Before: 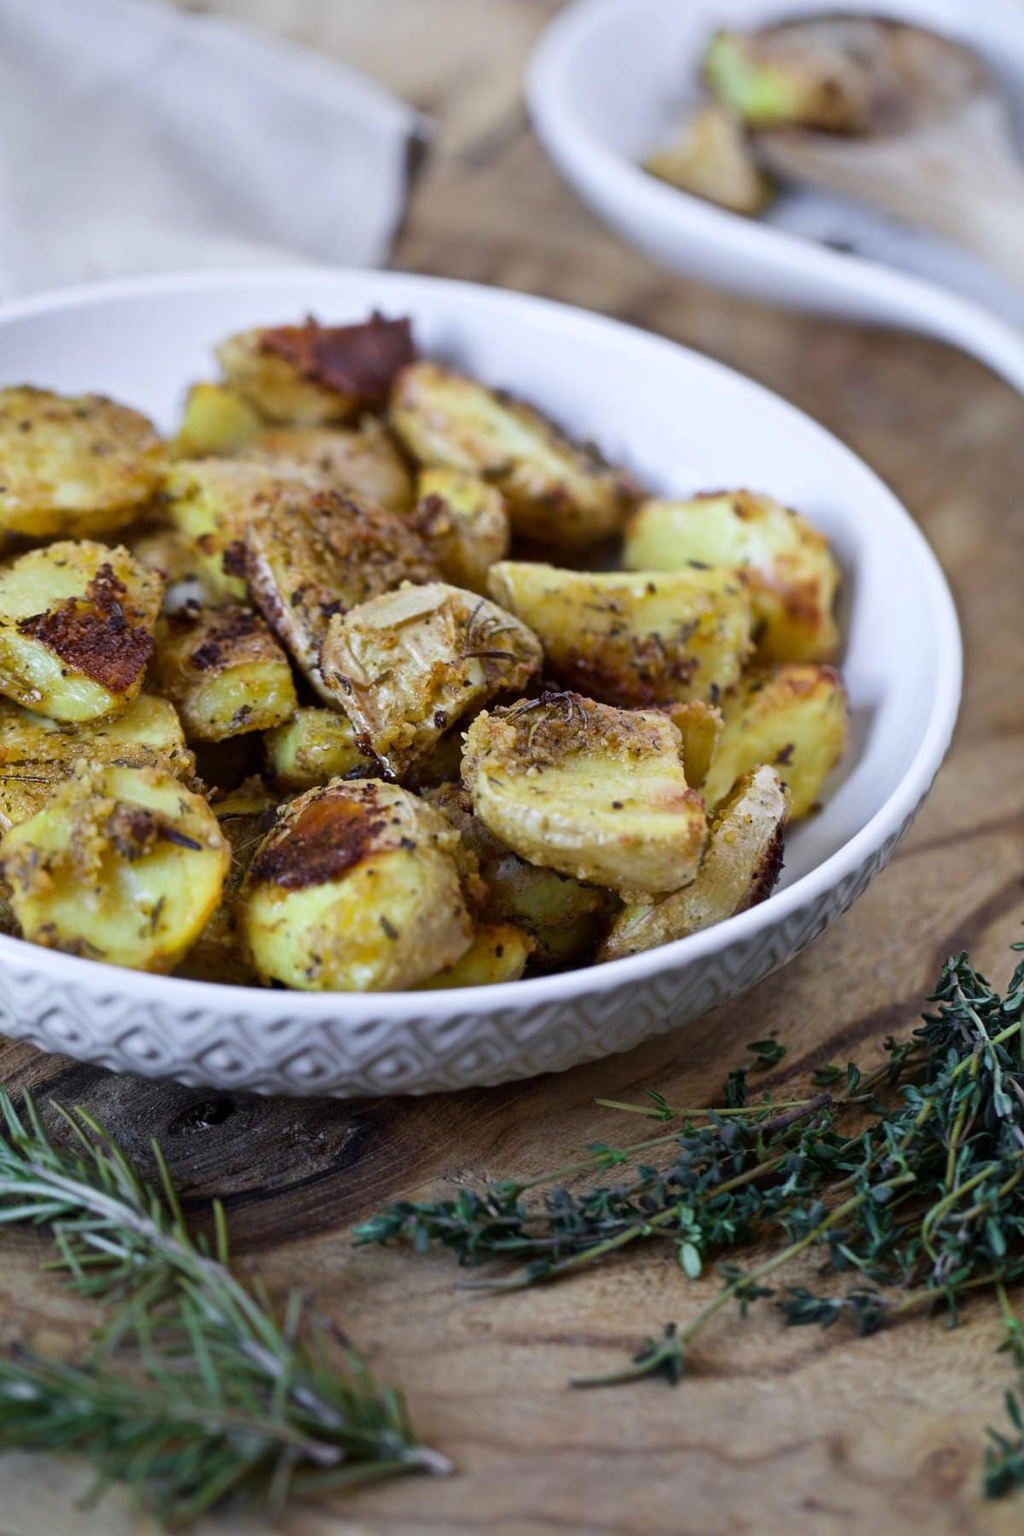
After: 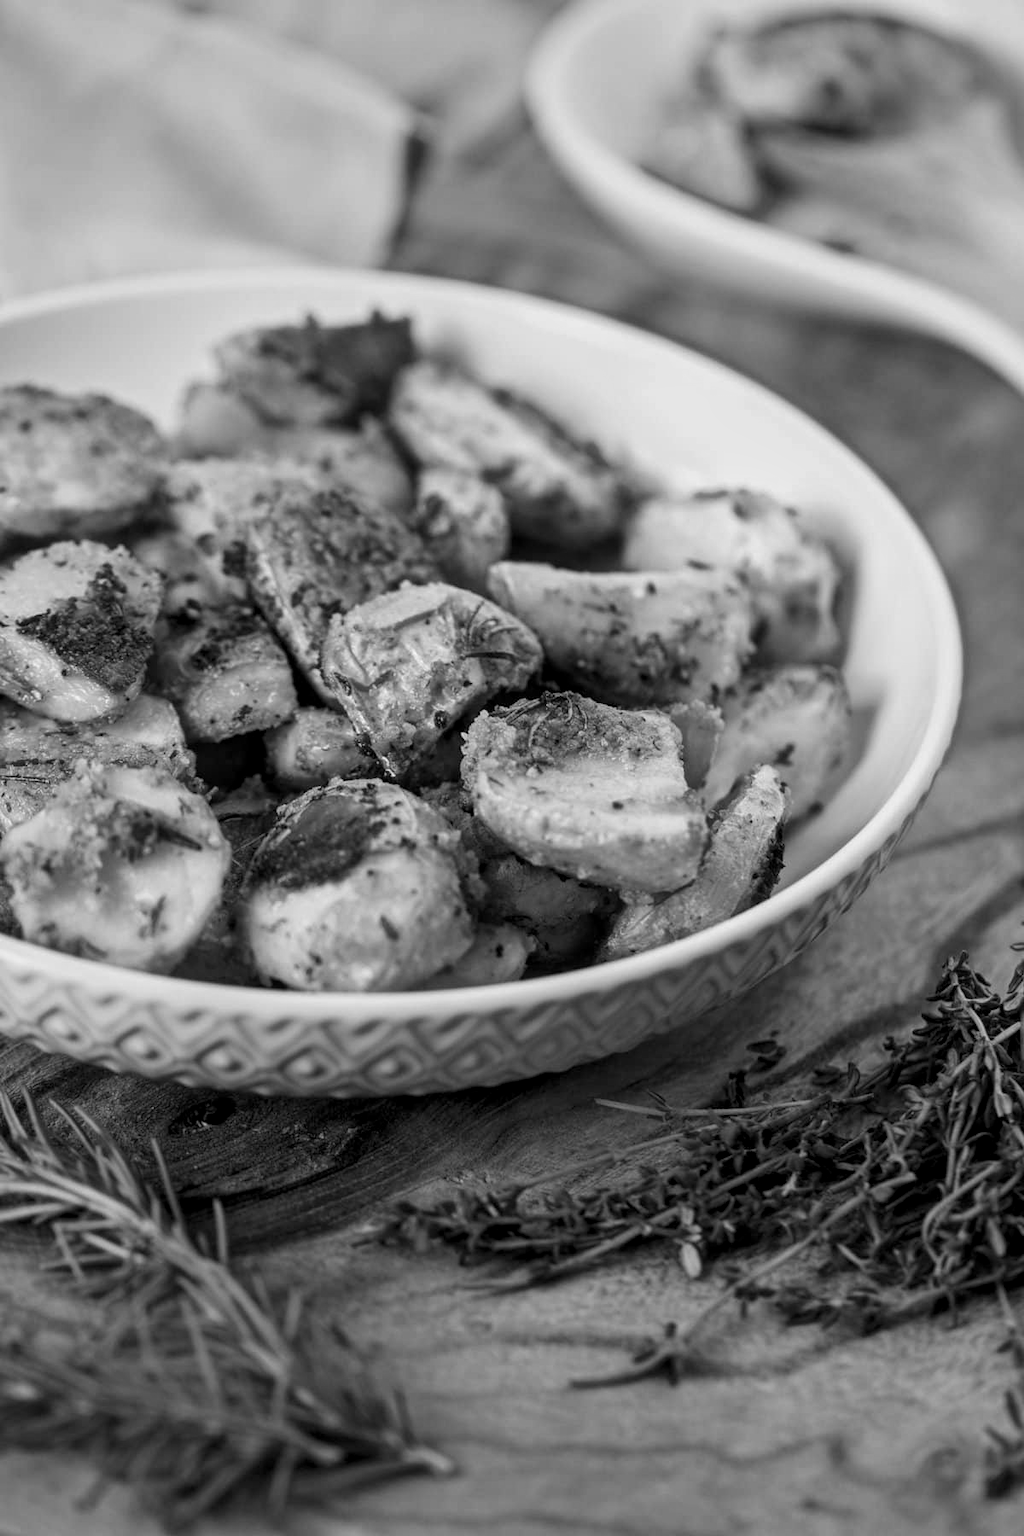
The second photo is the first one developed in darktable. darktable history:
local contrast: on, module defaults
monochrome: a 30.25, b 92.03
